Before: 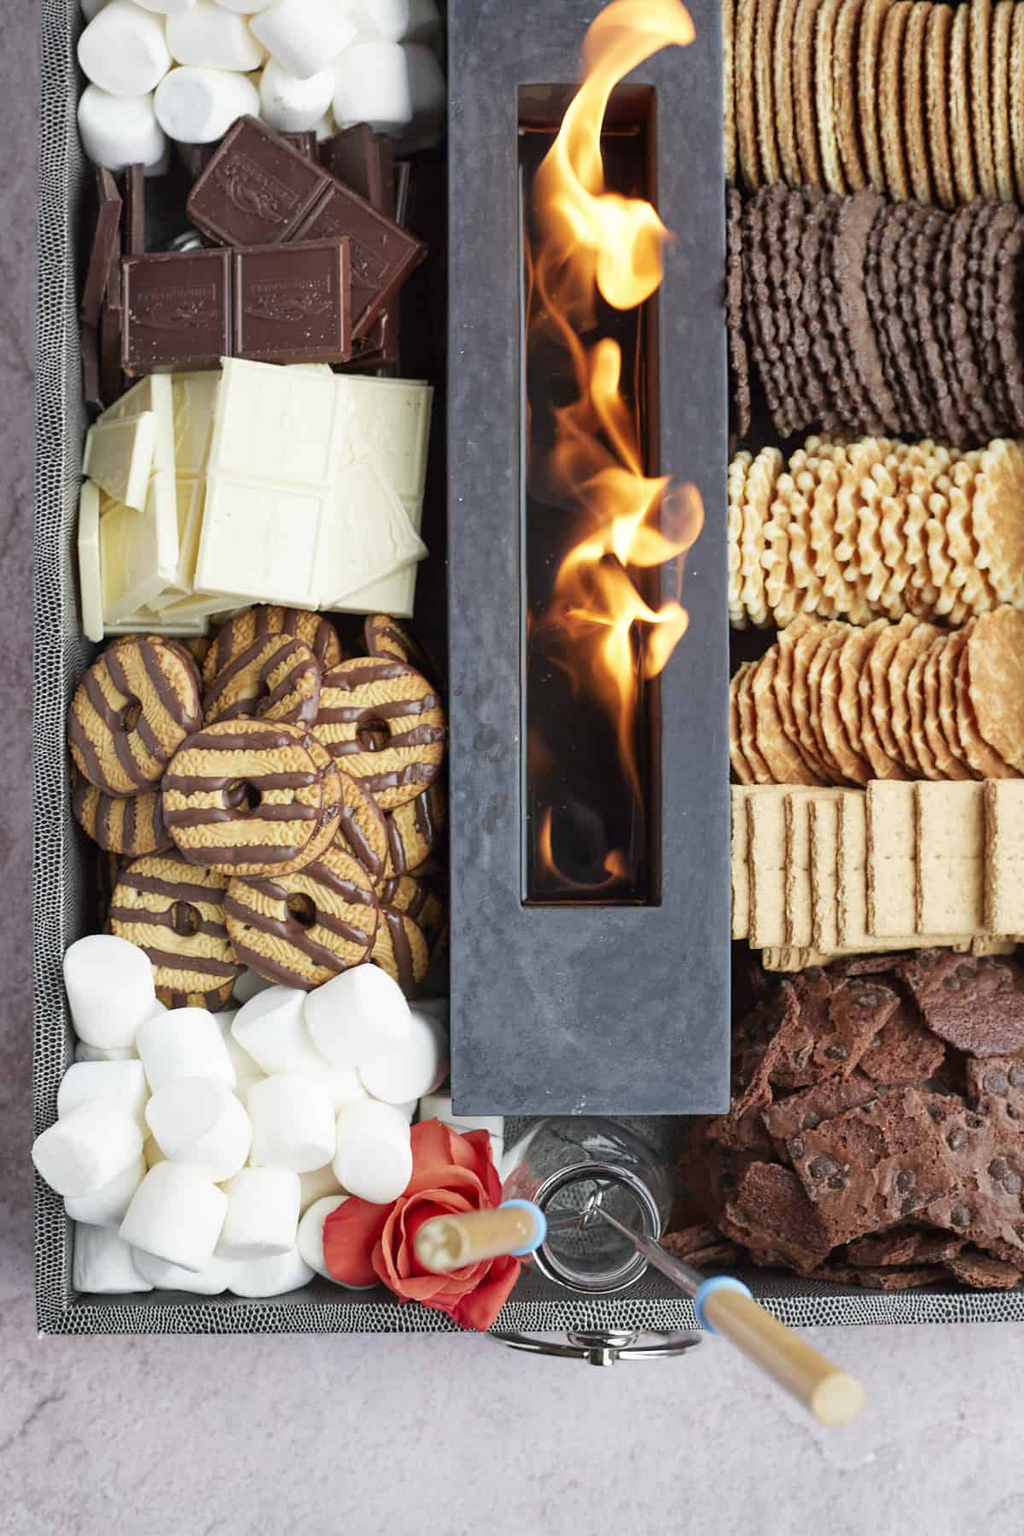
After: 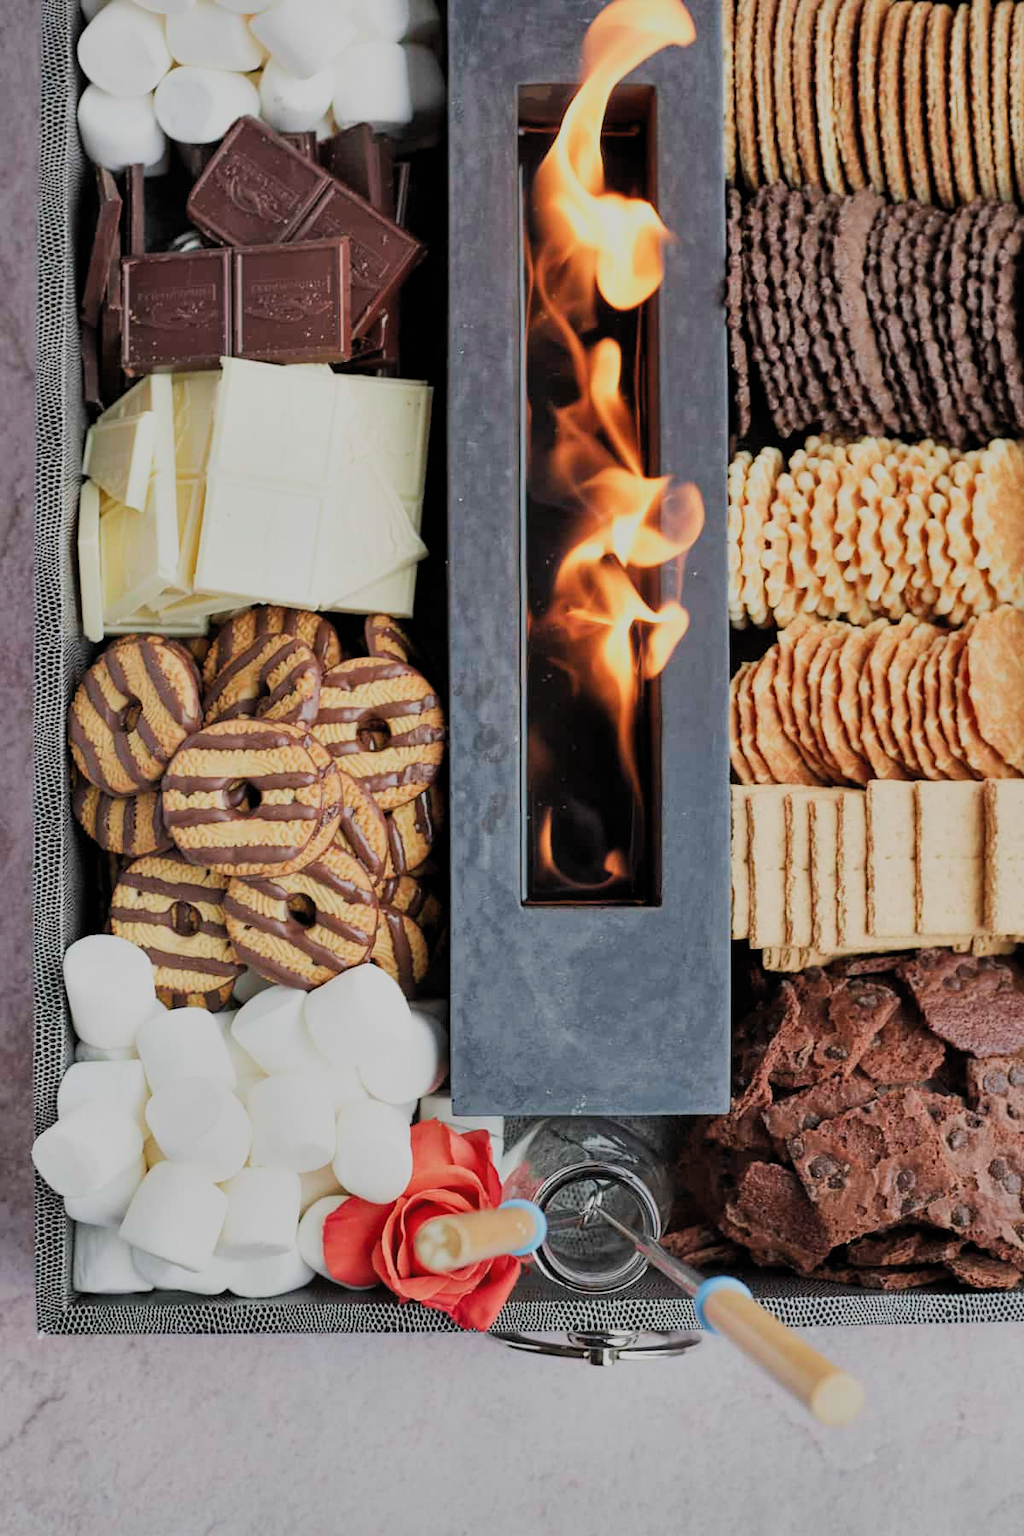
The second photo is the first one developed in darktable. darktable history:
shadows and highlights: shadows 32.87, highlights -46.99, compress 49.71%, soften with gaussian
filmic rgb: black relative exposure -7.65 EV, white relative exposure 4.56 EV, threshold 2.97 EV, hardness 3.61, preserve chrominance RGB euclidean norm, color science v5 (2021), contrast in shadows safe, contrast in highlights safe, enable highlight reconstruction true
